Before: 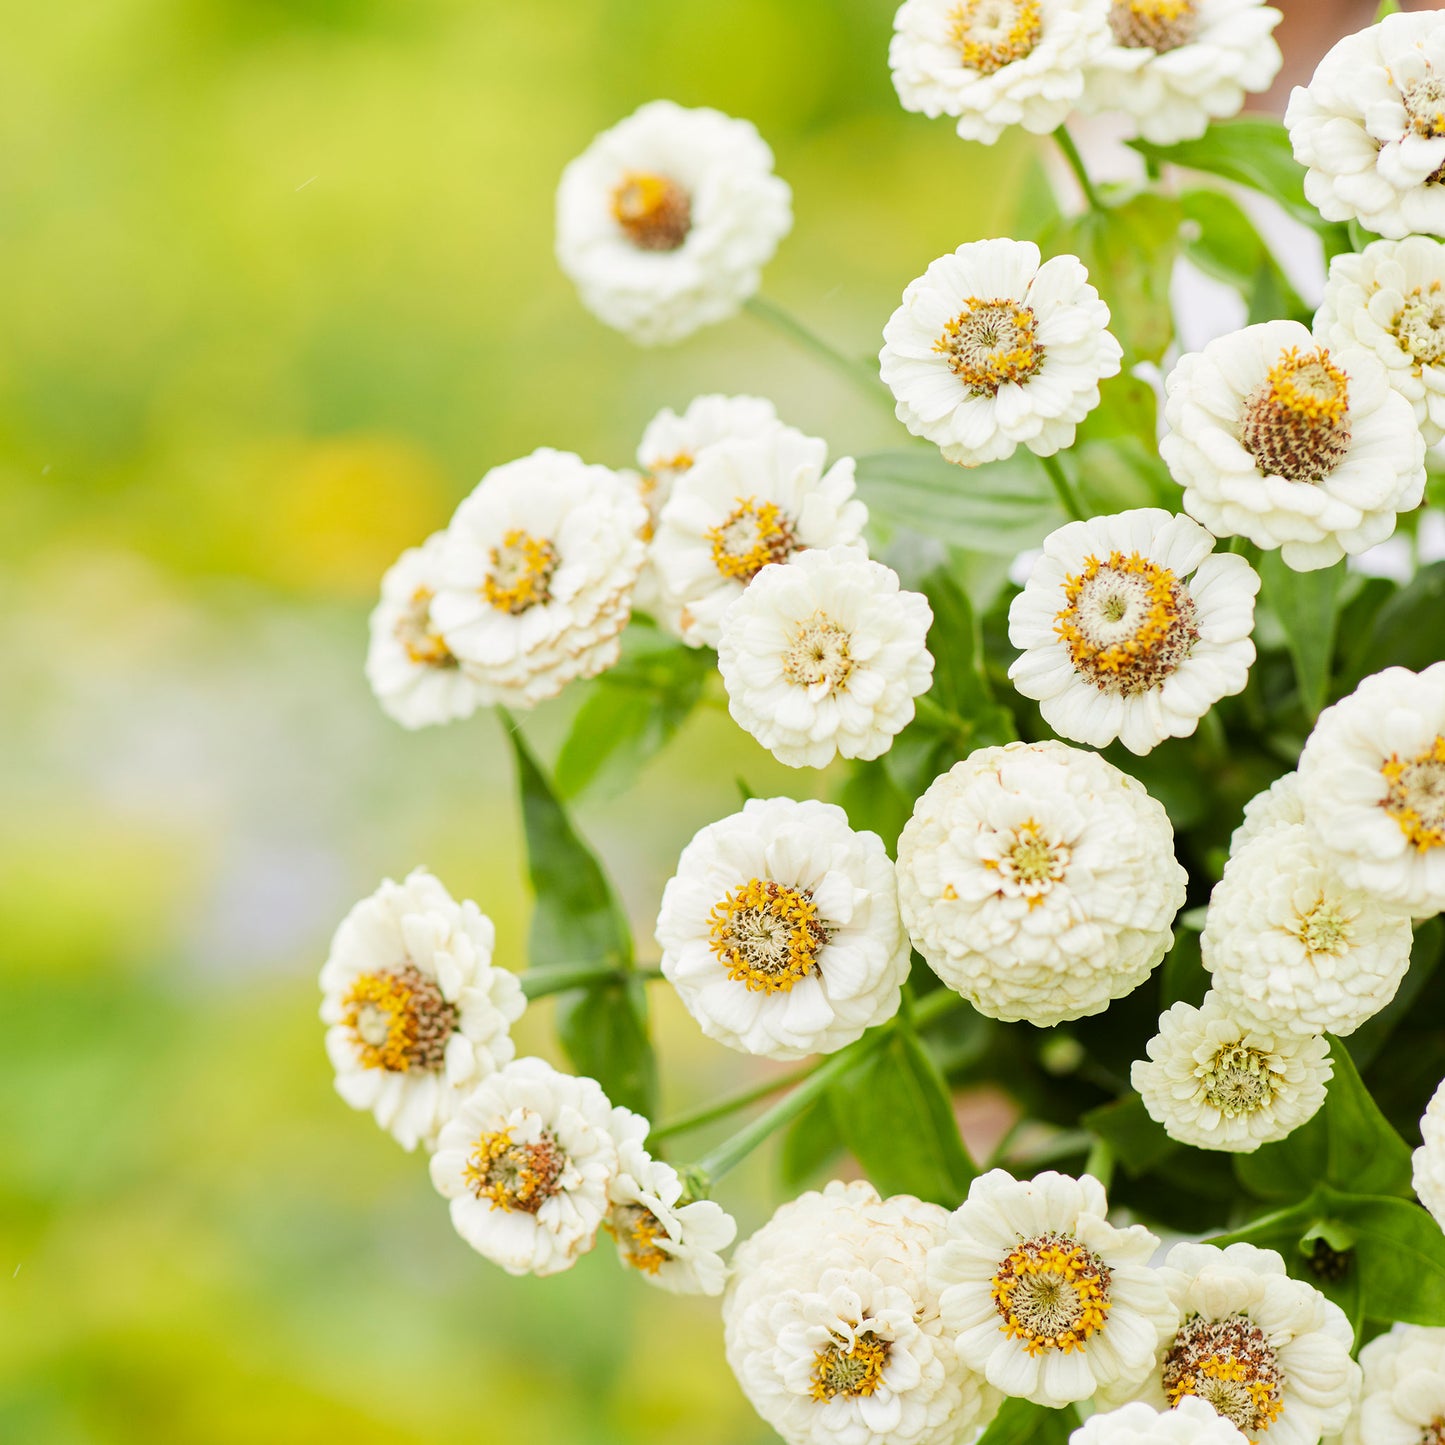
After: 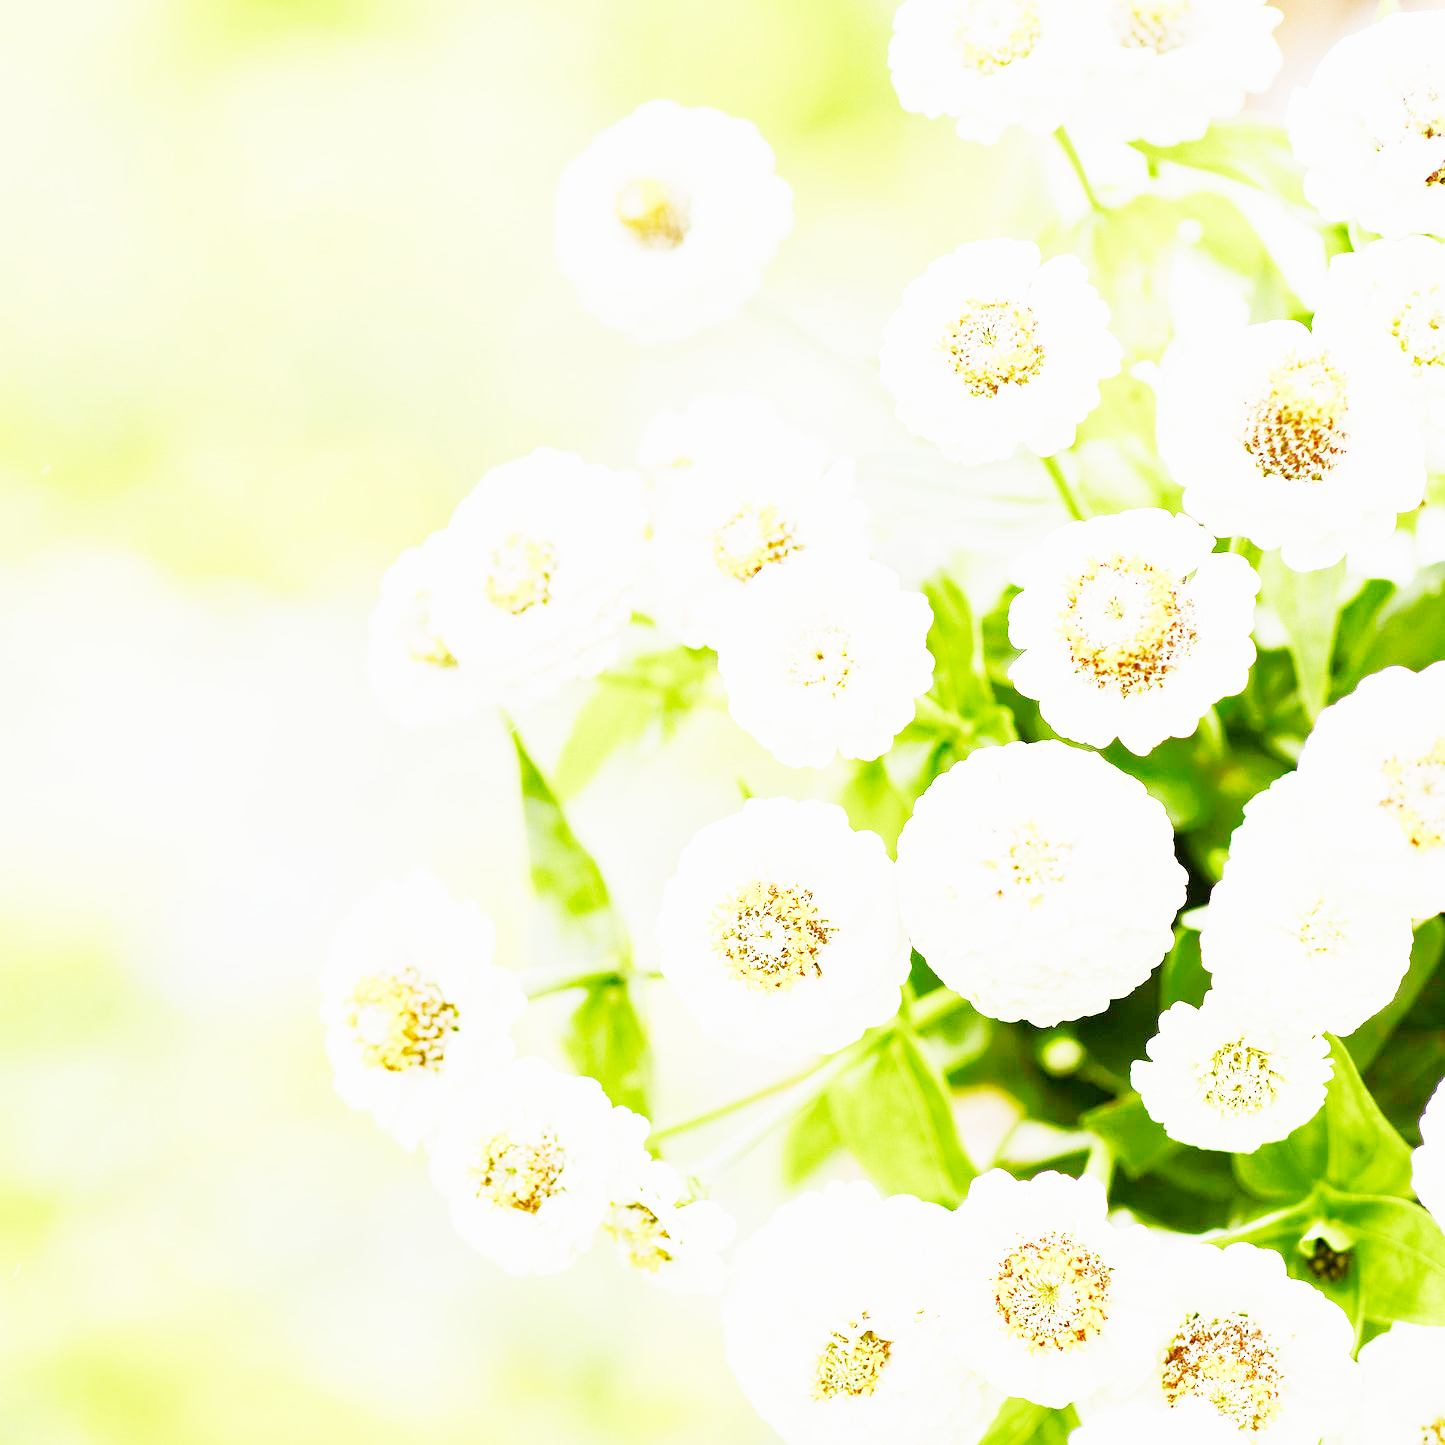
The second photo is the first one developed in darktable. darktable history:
sigmoid: contrast 2, skew -0.2, preserve hue 0%, red attenuation 0.1, red rotation 0.035, green attenuation 0.1, green rotation -0.017, blue attenuation 0.15, blue rotation -0.052, base primaries Rec2020
shadows and highlights: on, module defaults
exposure: exposure 3 EV, compensate highlight preservation false
